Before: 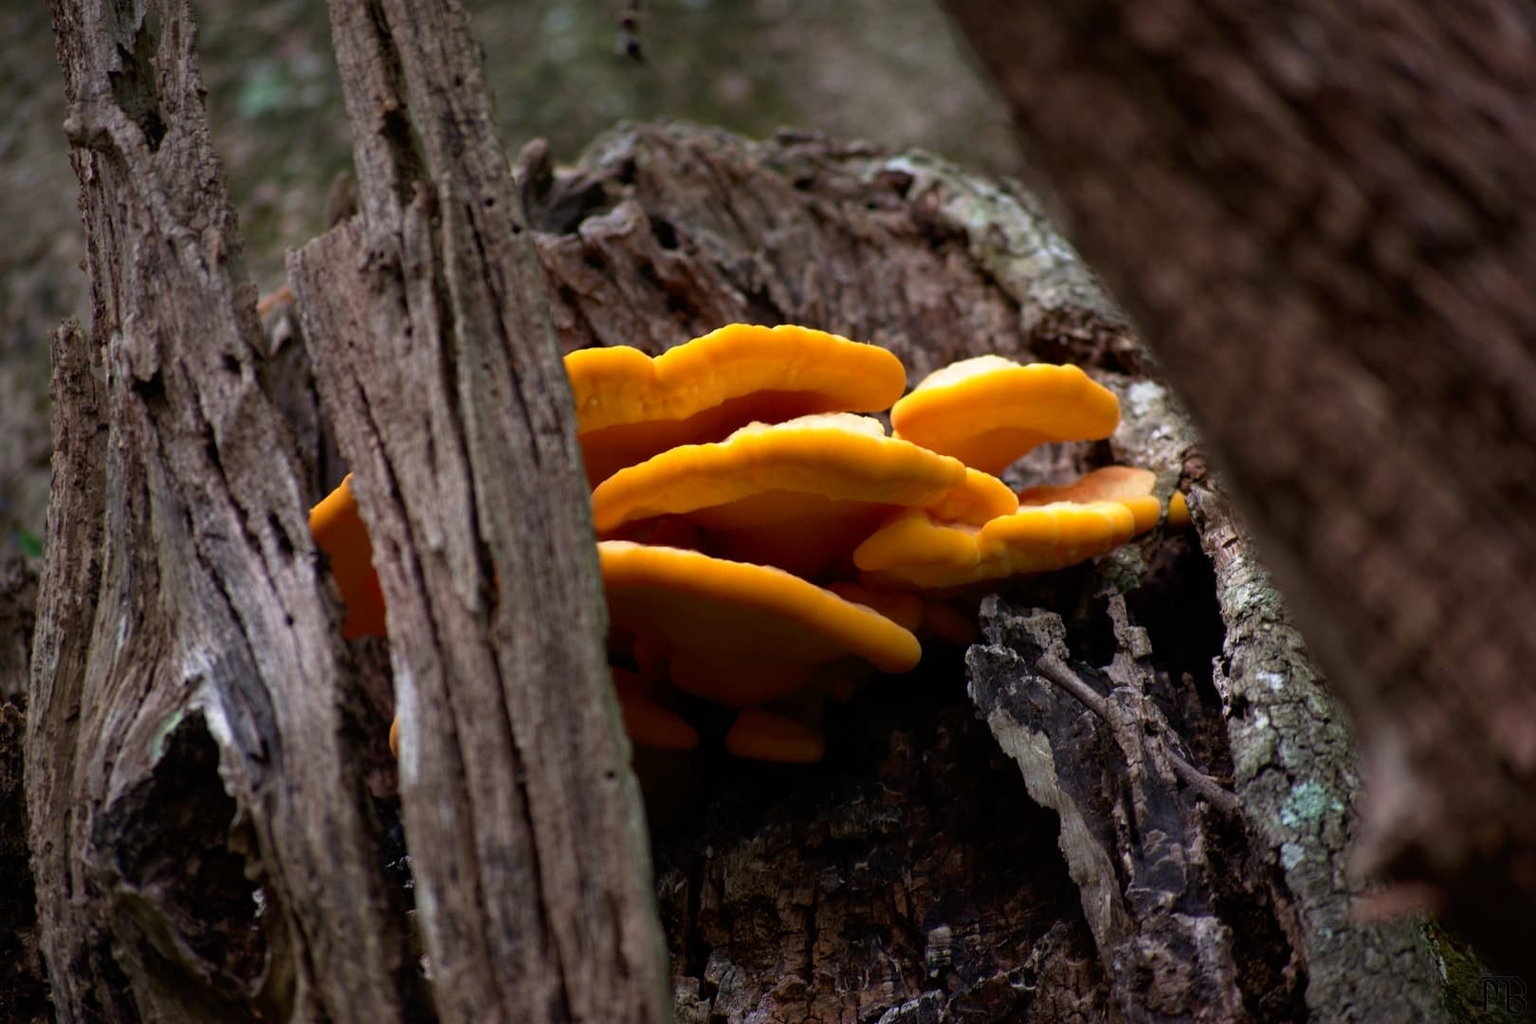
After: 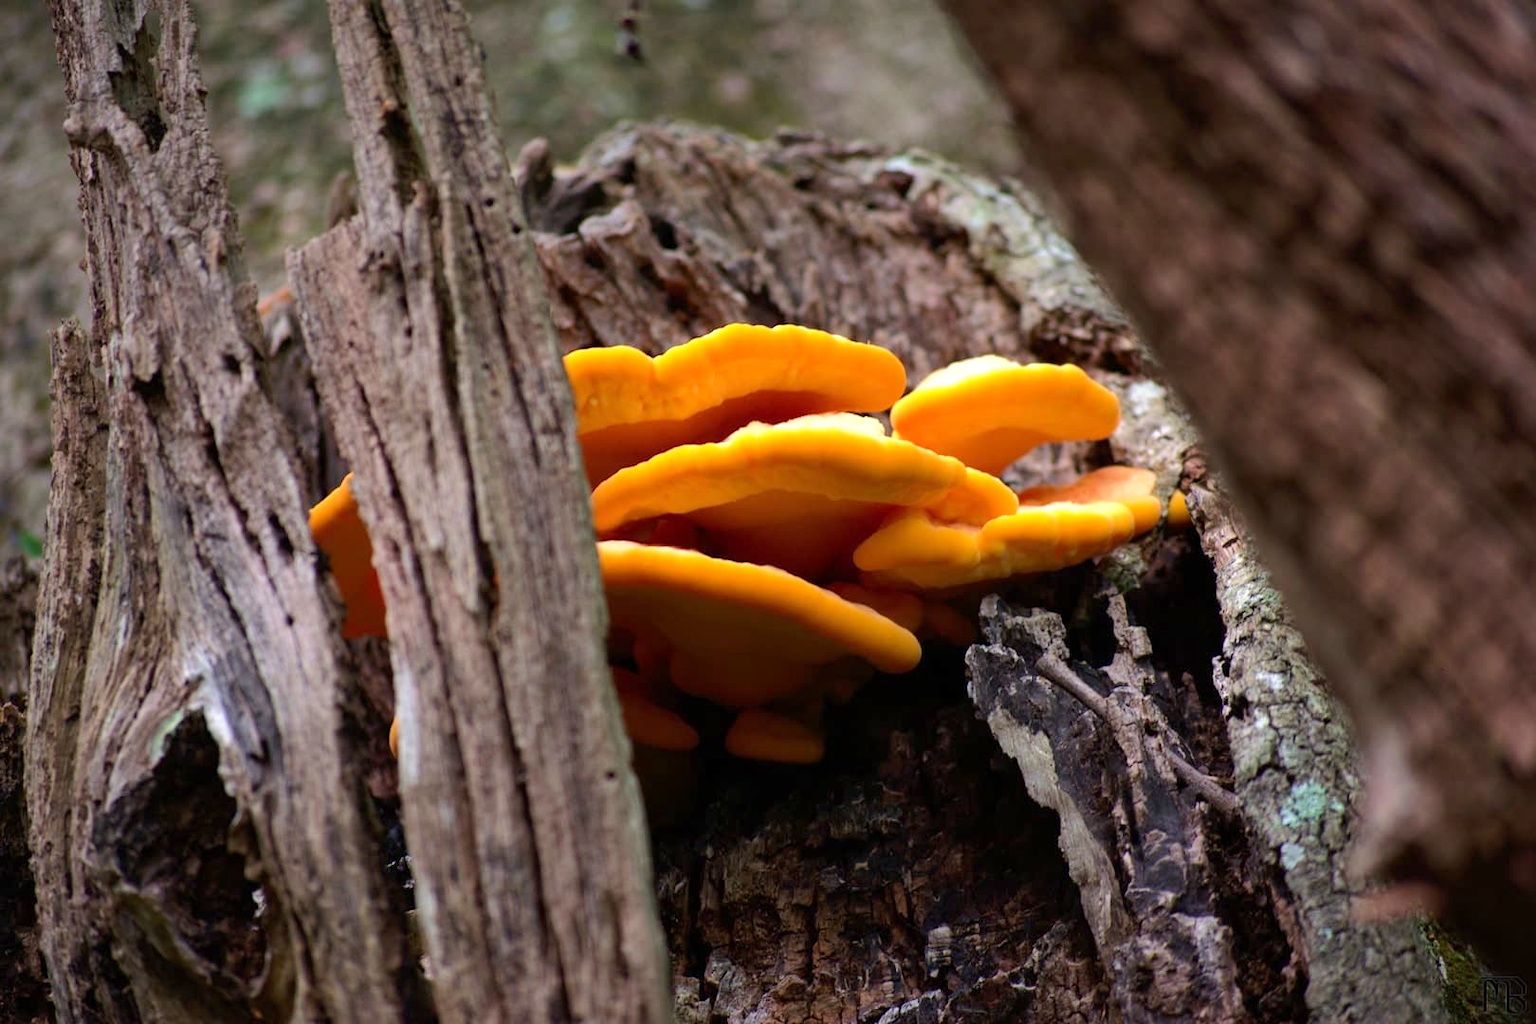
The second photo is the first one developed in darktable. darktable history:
tone equalizer: -8 EV 0.982 EV, -7 EV 0.963 EV, -6 EV 0.999 EV, -5 EV 0.975 EV, -4 EV 1.01 EV, -3 EV 0.77 EV, -2 EV 0.494 EV, -1 EV 0.27 EV, edges refinement/feathering 500, mask exposure compensation -1.57 EV, preserve details no
